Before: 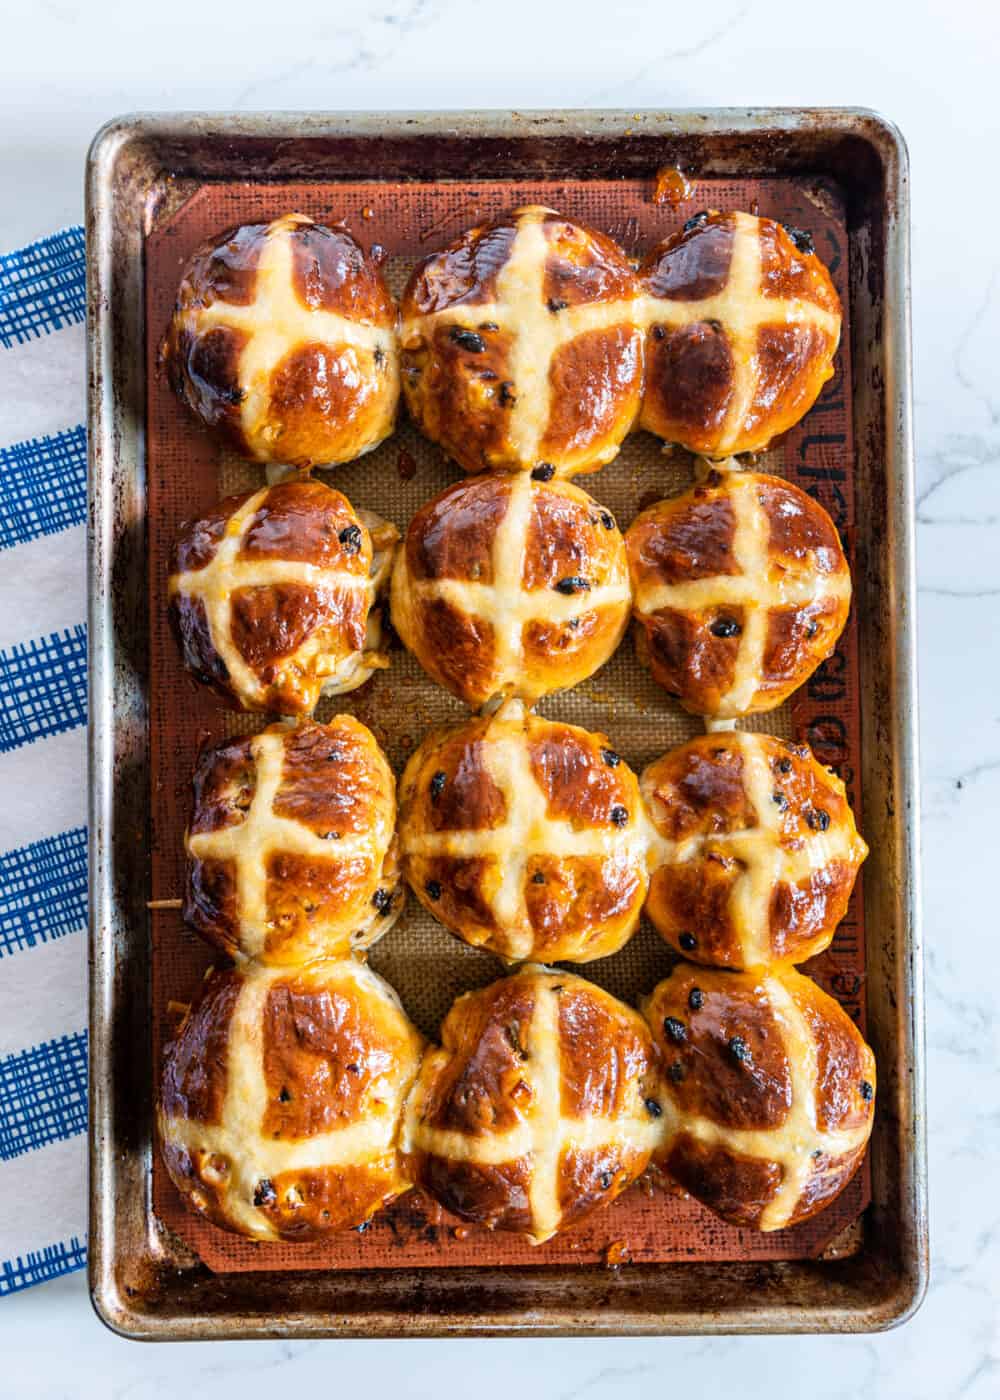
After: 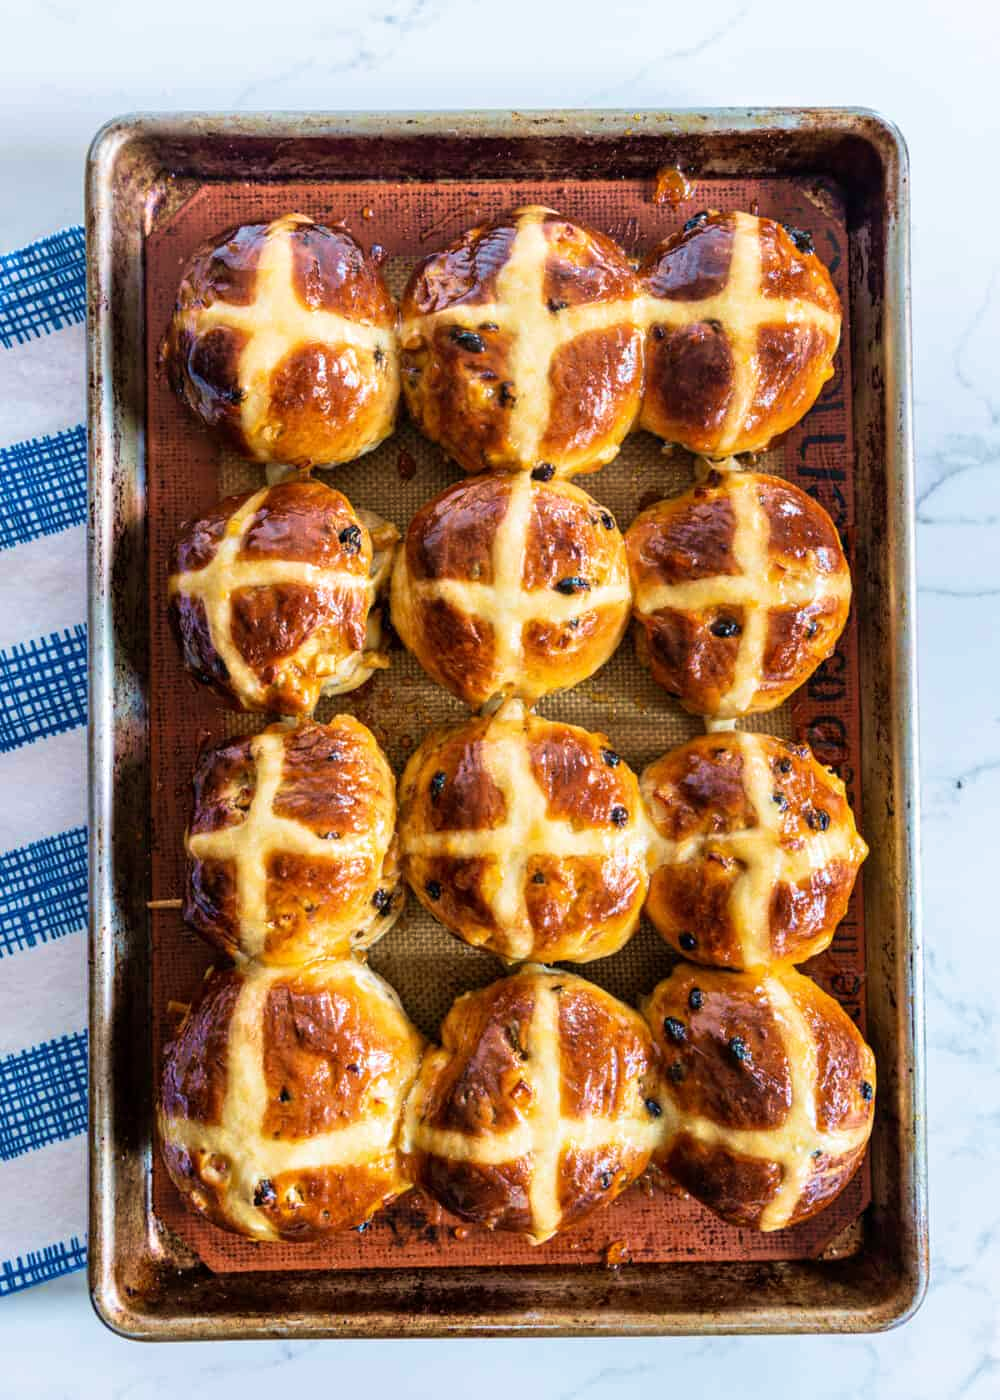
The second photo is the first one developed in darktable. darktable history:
velvia: strength 44.41%
